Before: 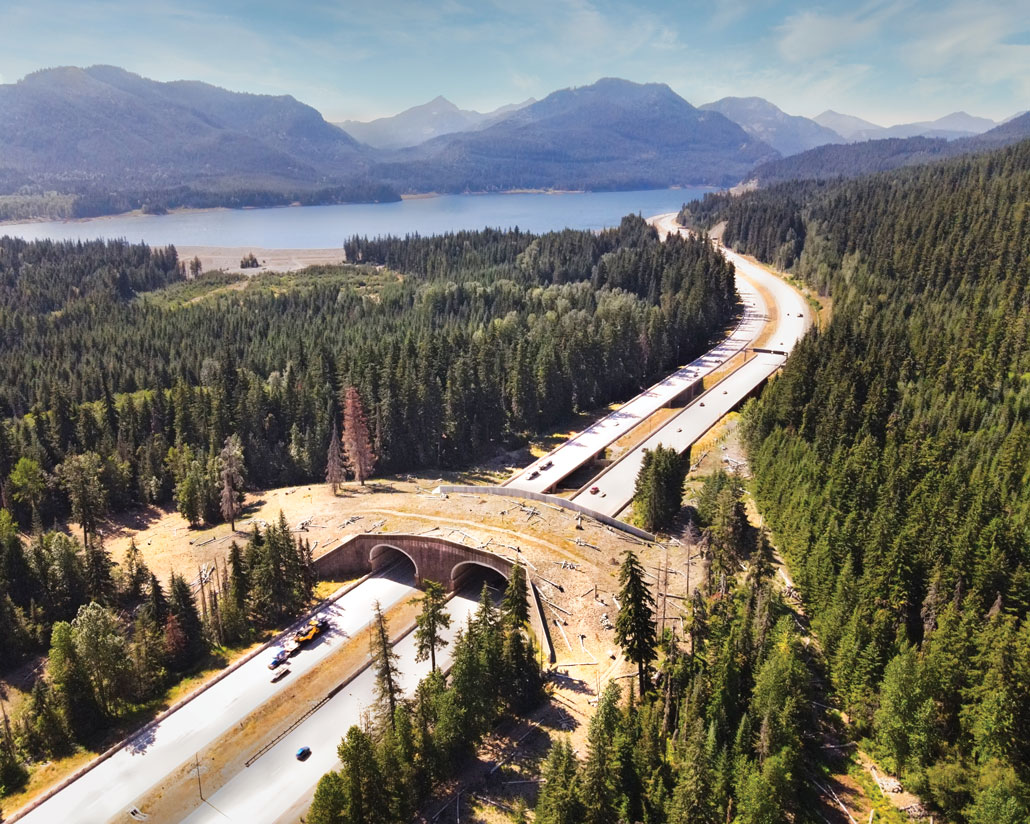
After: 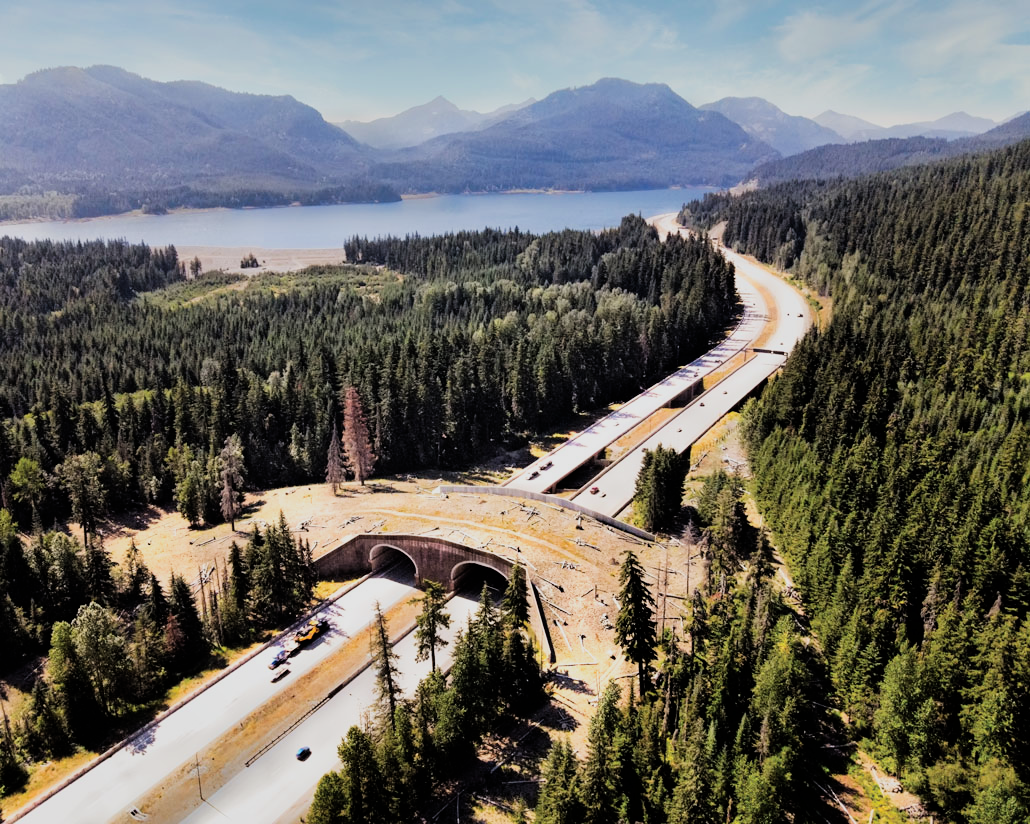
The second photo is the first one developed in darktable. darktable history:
filmic rgb: black relative exposure -5.09 EV, white relative exposure 4 EV, hardness 2.9, contrast 1.3
